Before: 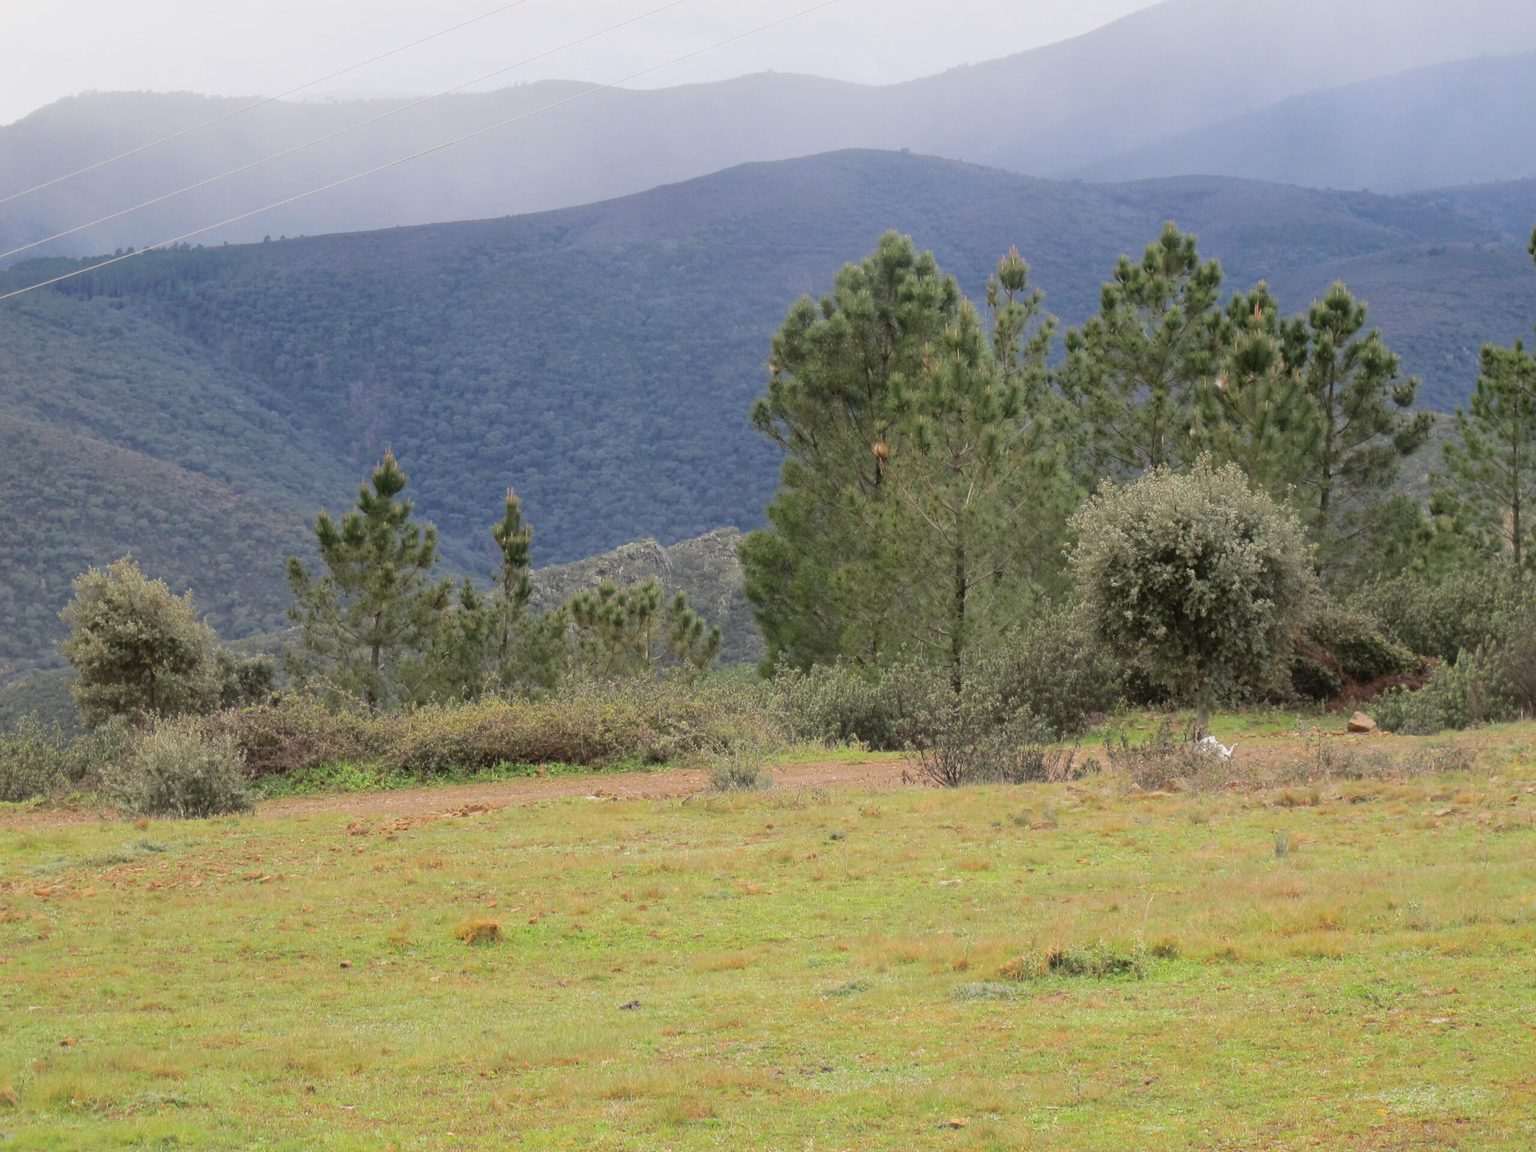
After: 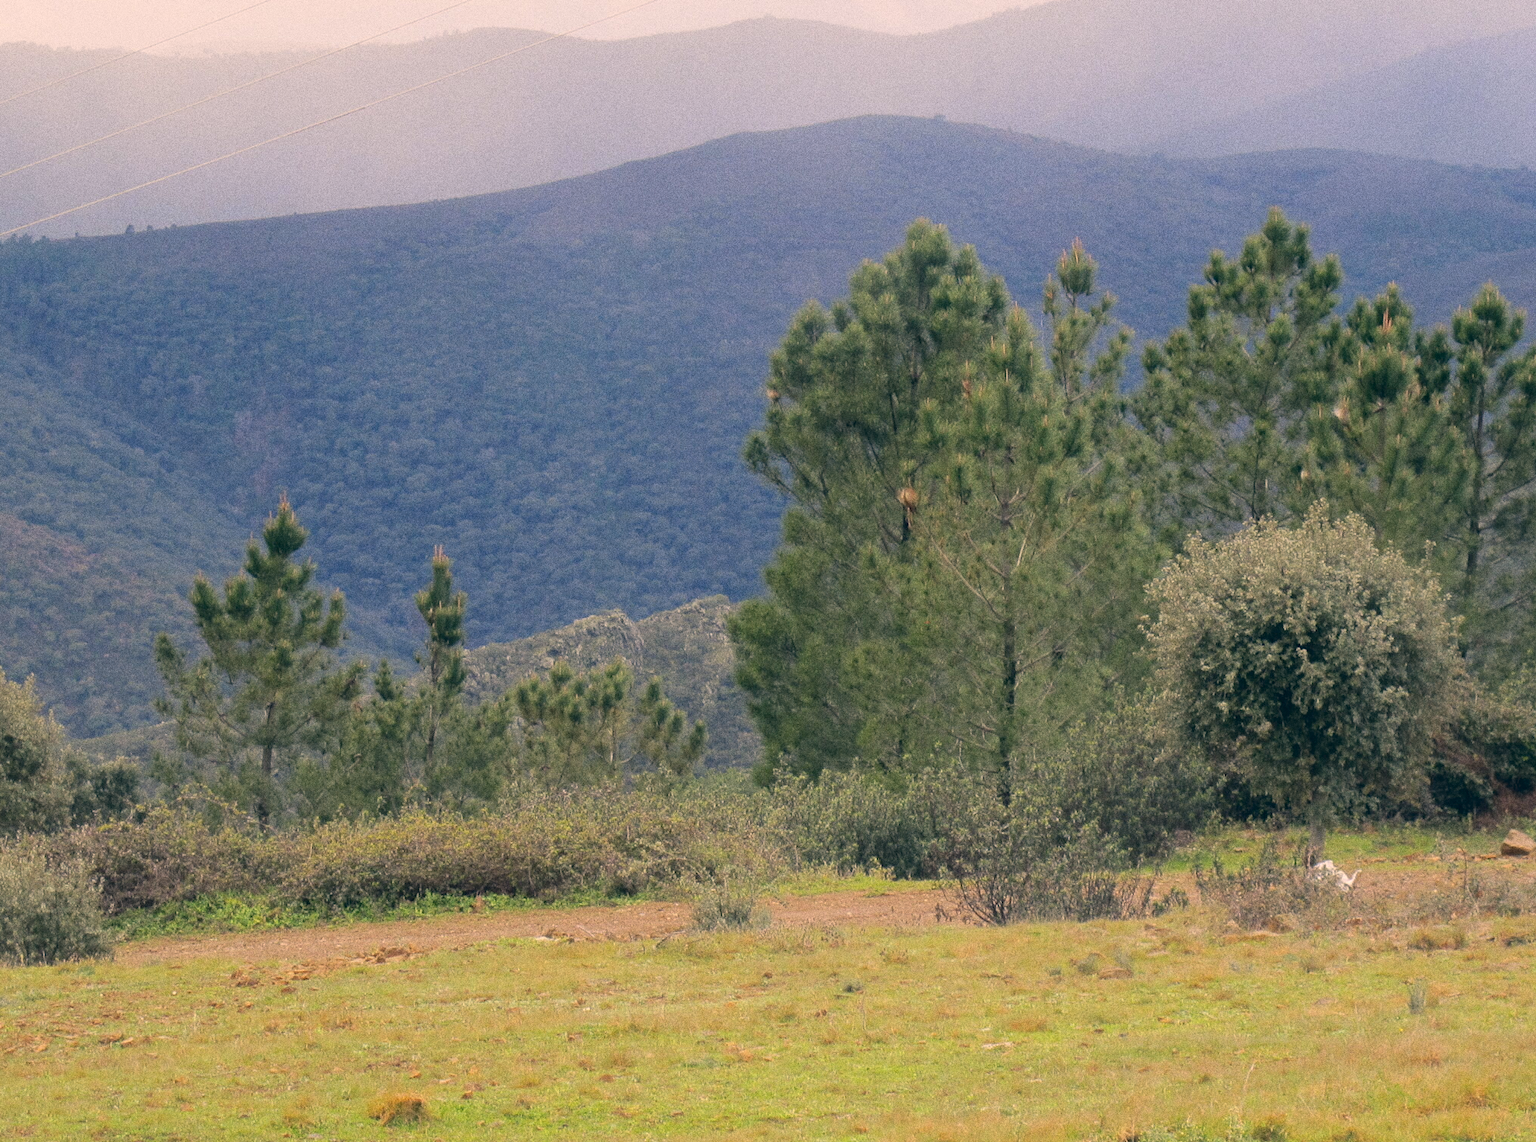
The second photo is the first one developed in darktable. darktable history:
crop and rotate: left 10.77%, top 5.1%, right 10.41%, bottom 16.76%
white balance: emerald 1
grain: coarseness 0.09 ISO, strength 40%
color correction: highlights a* 10.32, highlights b* 14.66, shadows a* -9.59, shadows b* -15.02
tone equalizer: on, module defaults
